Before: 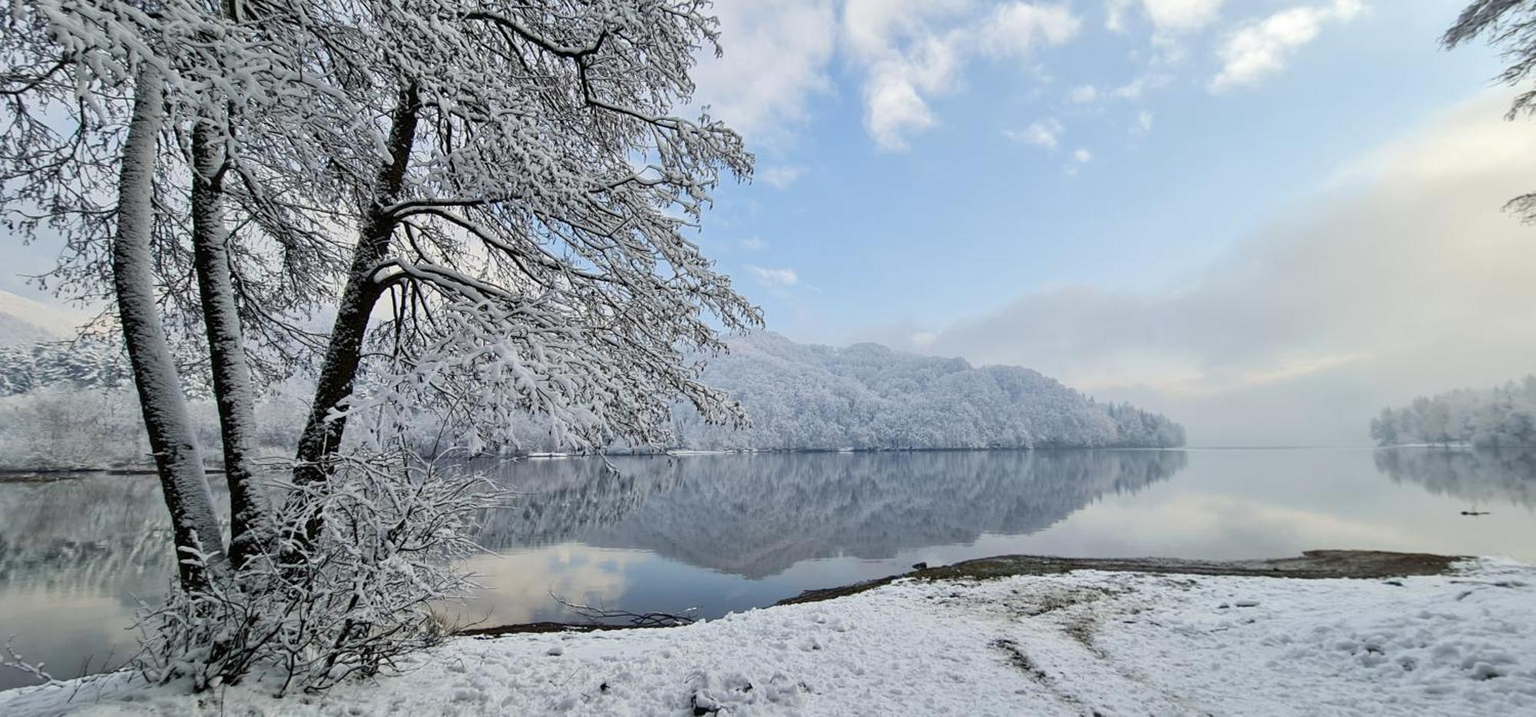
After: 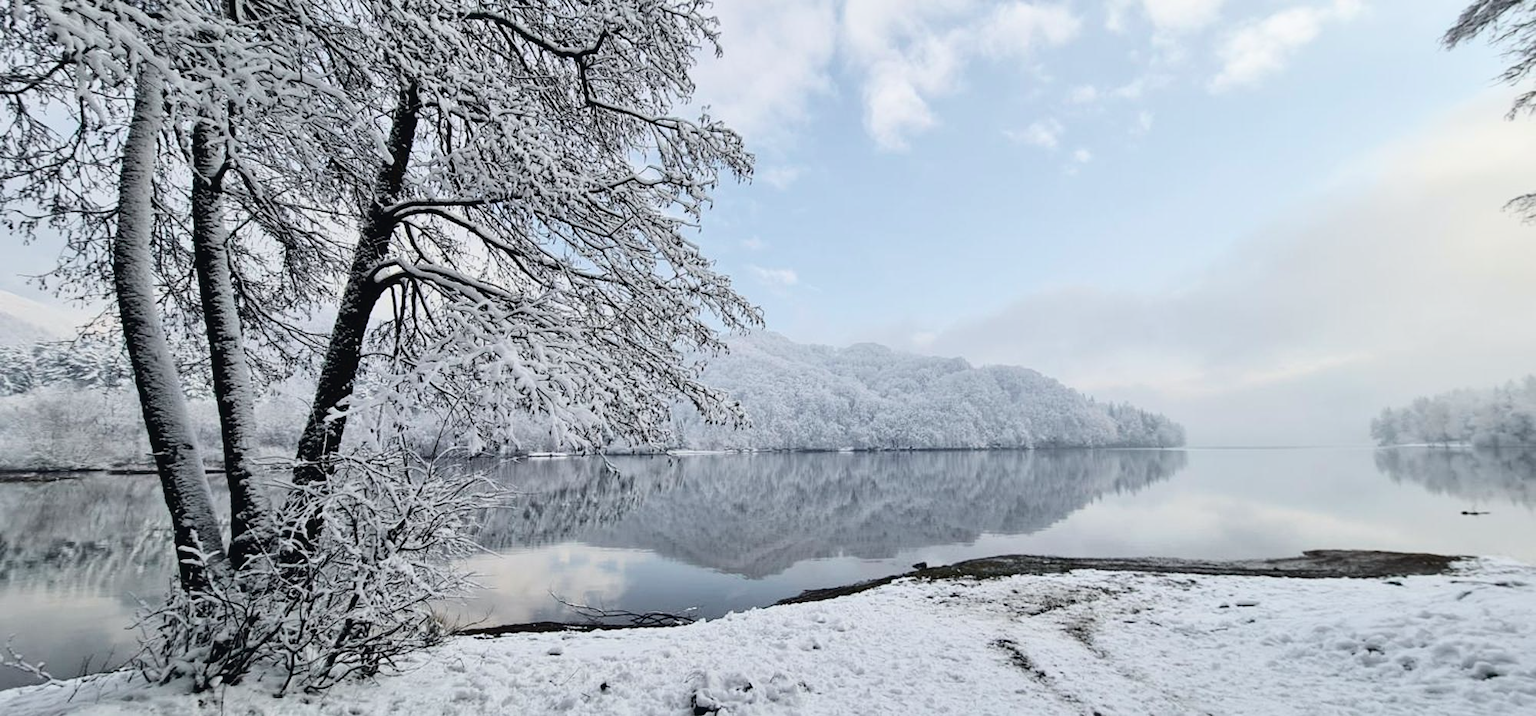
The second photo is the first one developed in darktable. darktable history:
tone curve: curves: ch0 [(0, 0.023) (0.104, 0.058) (0.21, 0.162) (0.469, 0.524) (0.579, 0.65) (0.725, 0.8) (0.858, 0.903) (1, 0.974)]; ch1 [(0, 0) (0.414, 0.395) (0.447, 0.447) (0.502, 0.501) (0.521, 0.512) (0.57, 0.563) (0.618, 0.61) (0.654, 0.642) (1, 1)]; ch2 [(0, 0) (0.356, 0.408) (0.437, 0.453) (0.492, 0.485) (0.524, 0.508) (0.566, 0.567) (0.595, 0.604) (1, 1)], color space Lab, independent channels, preserve colors none
